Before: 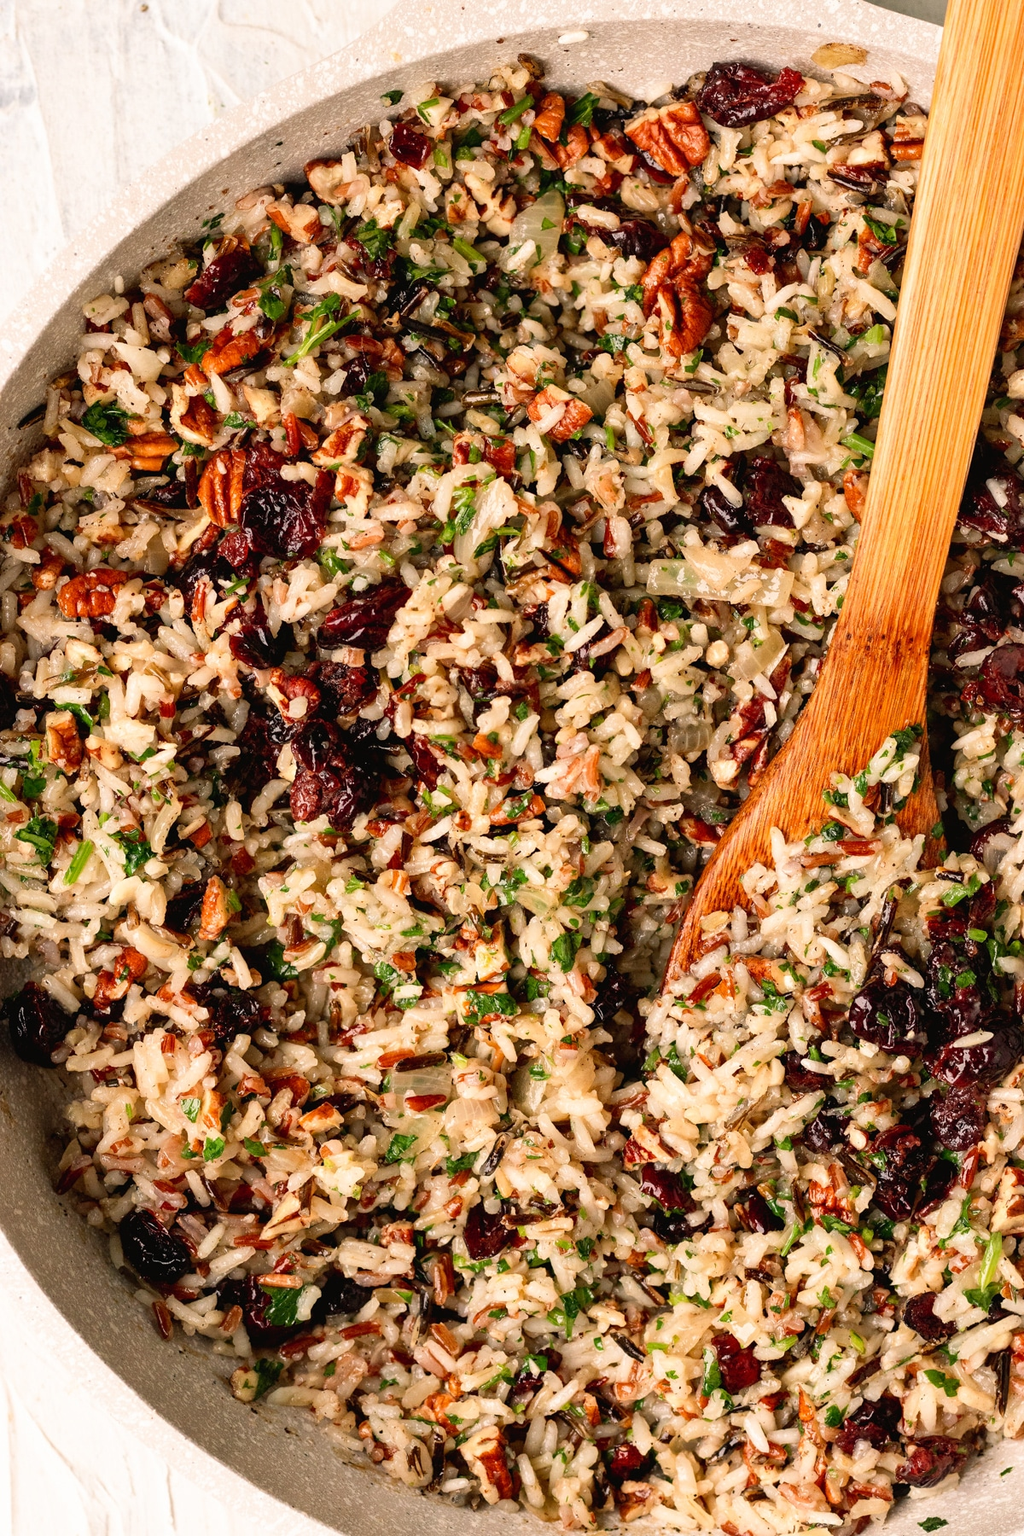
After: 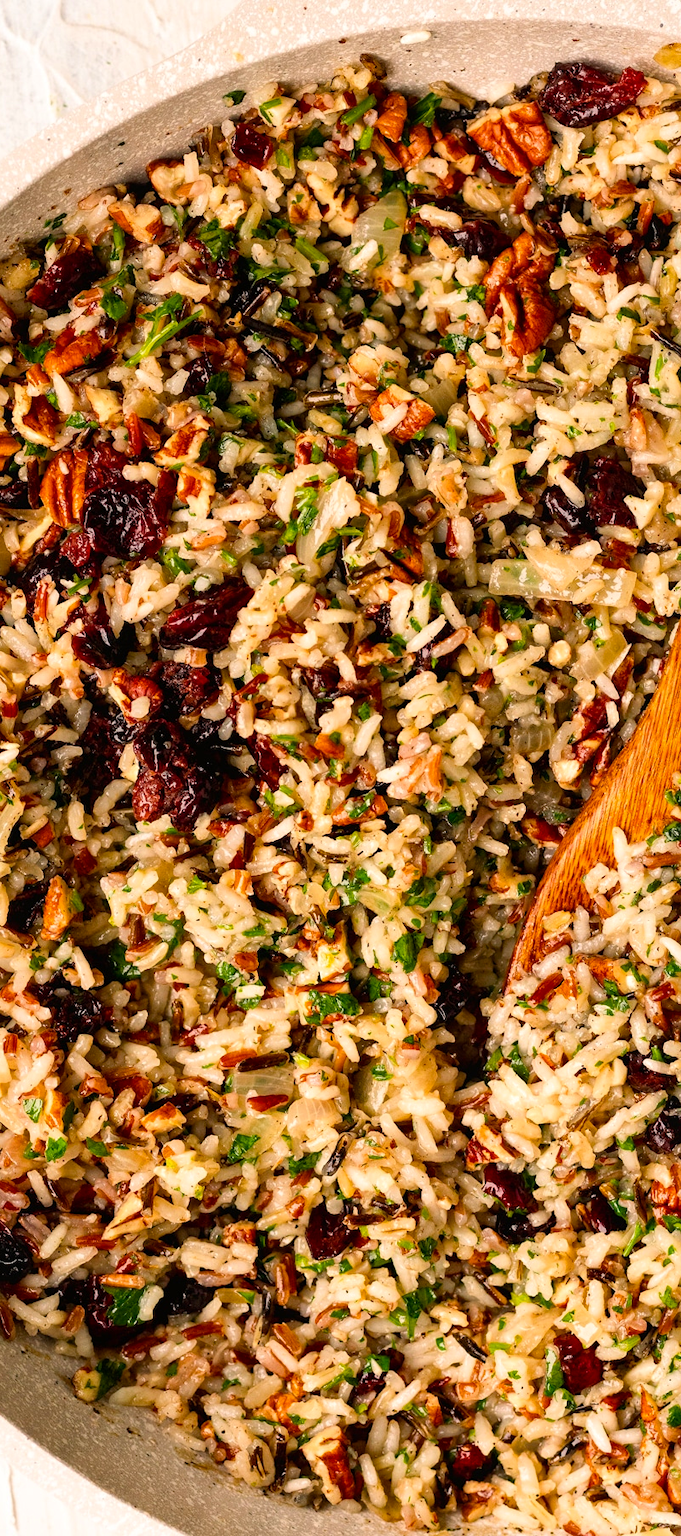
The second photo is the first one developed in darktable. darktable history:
color balance rgb: perceptual saturation grading › global saturation 20%, global vibrance 20%
local contrast: mode bilateral grid, contrast 20, coarseness 50, detail 120%, midtone range 0.2
crop: left 15.419%, right 17.914%
